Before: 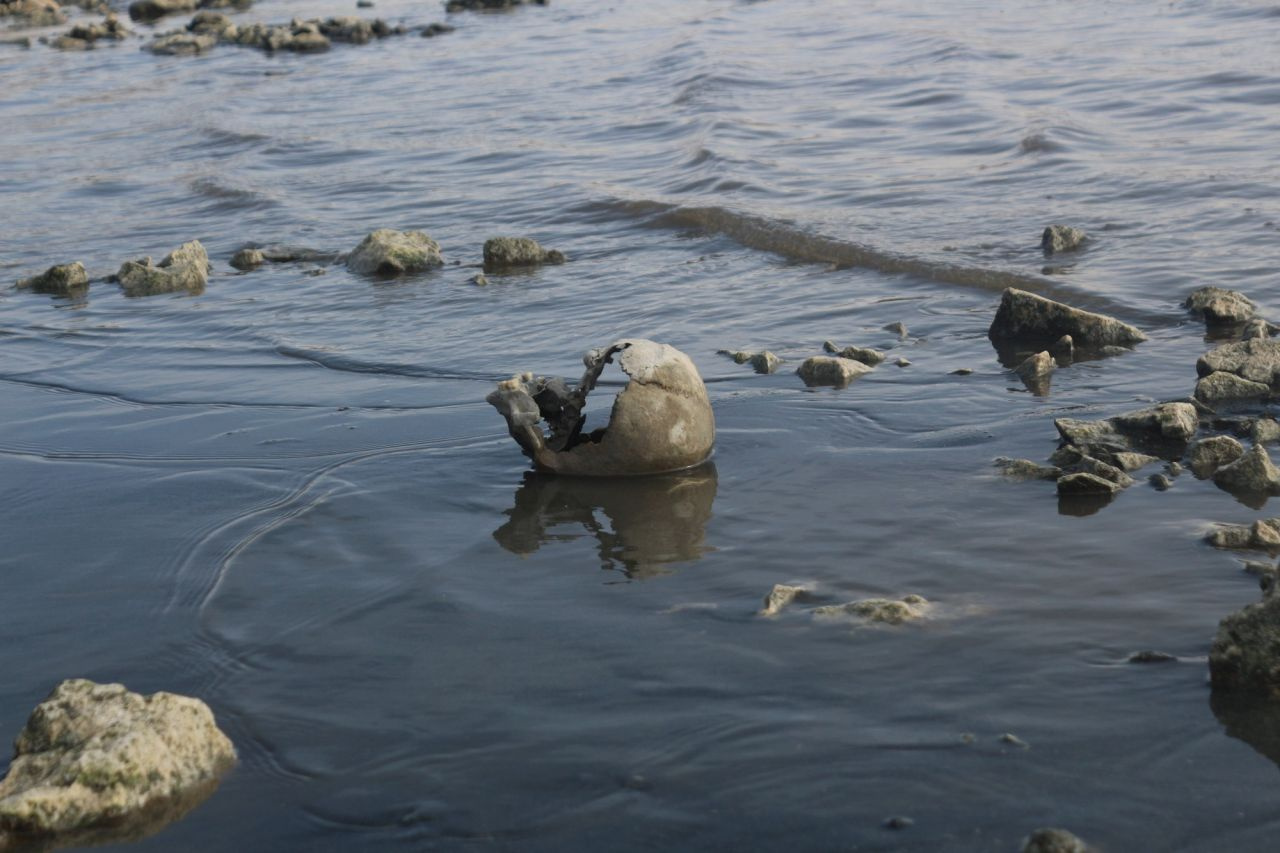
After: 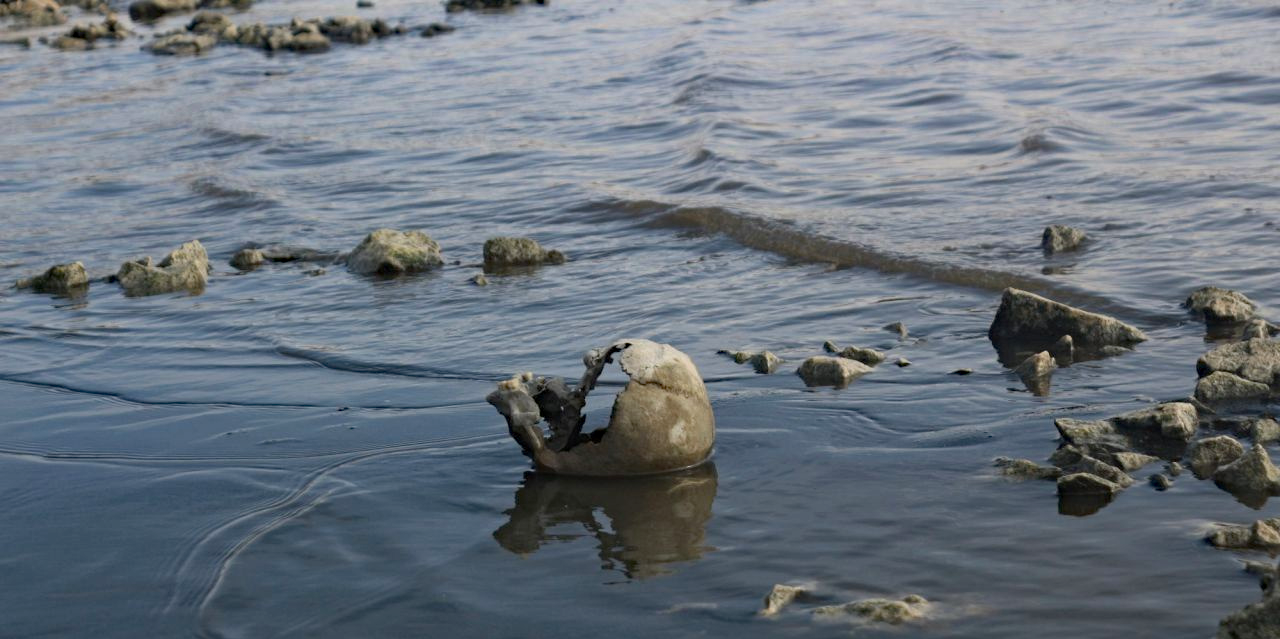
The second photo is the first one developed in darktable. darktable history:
crop: bottom 24.988%
haze removal: strength 0.29, distance 0.25, compatibility mode true, adaptive false
